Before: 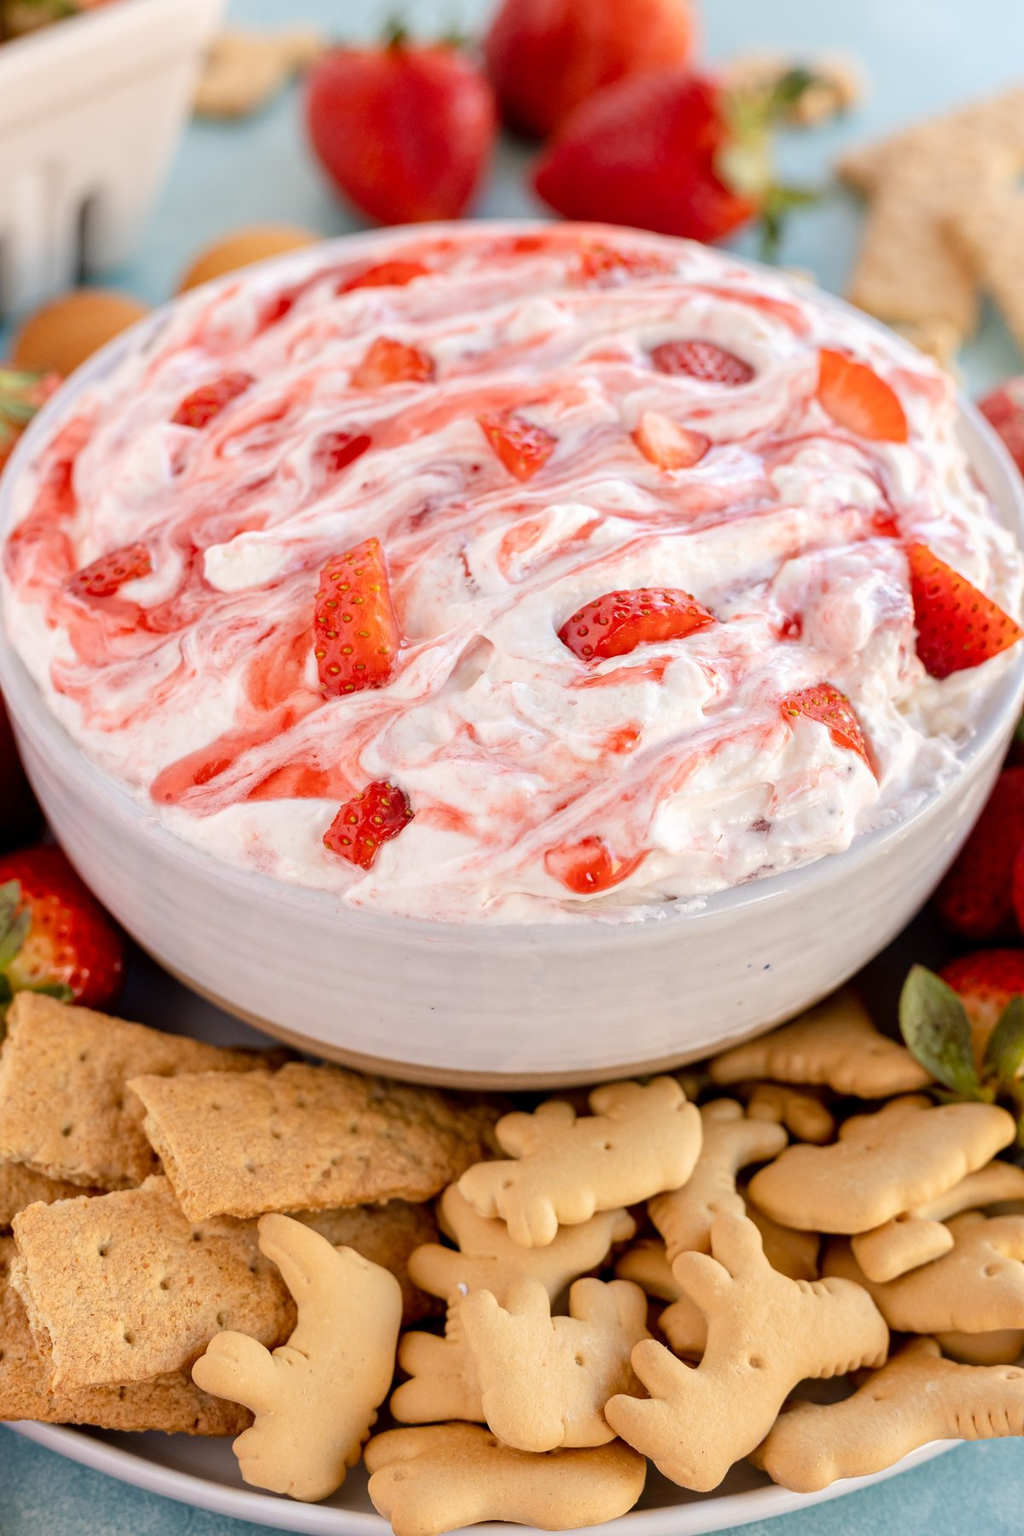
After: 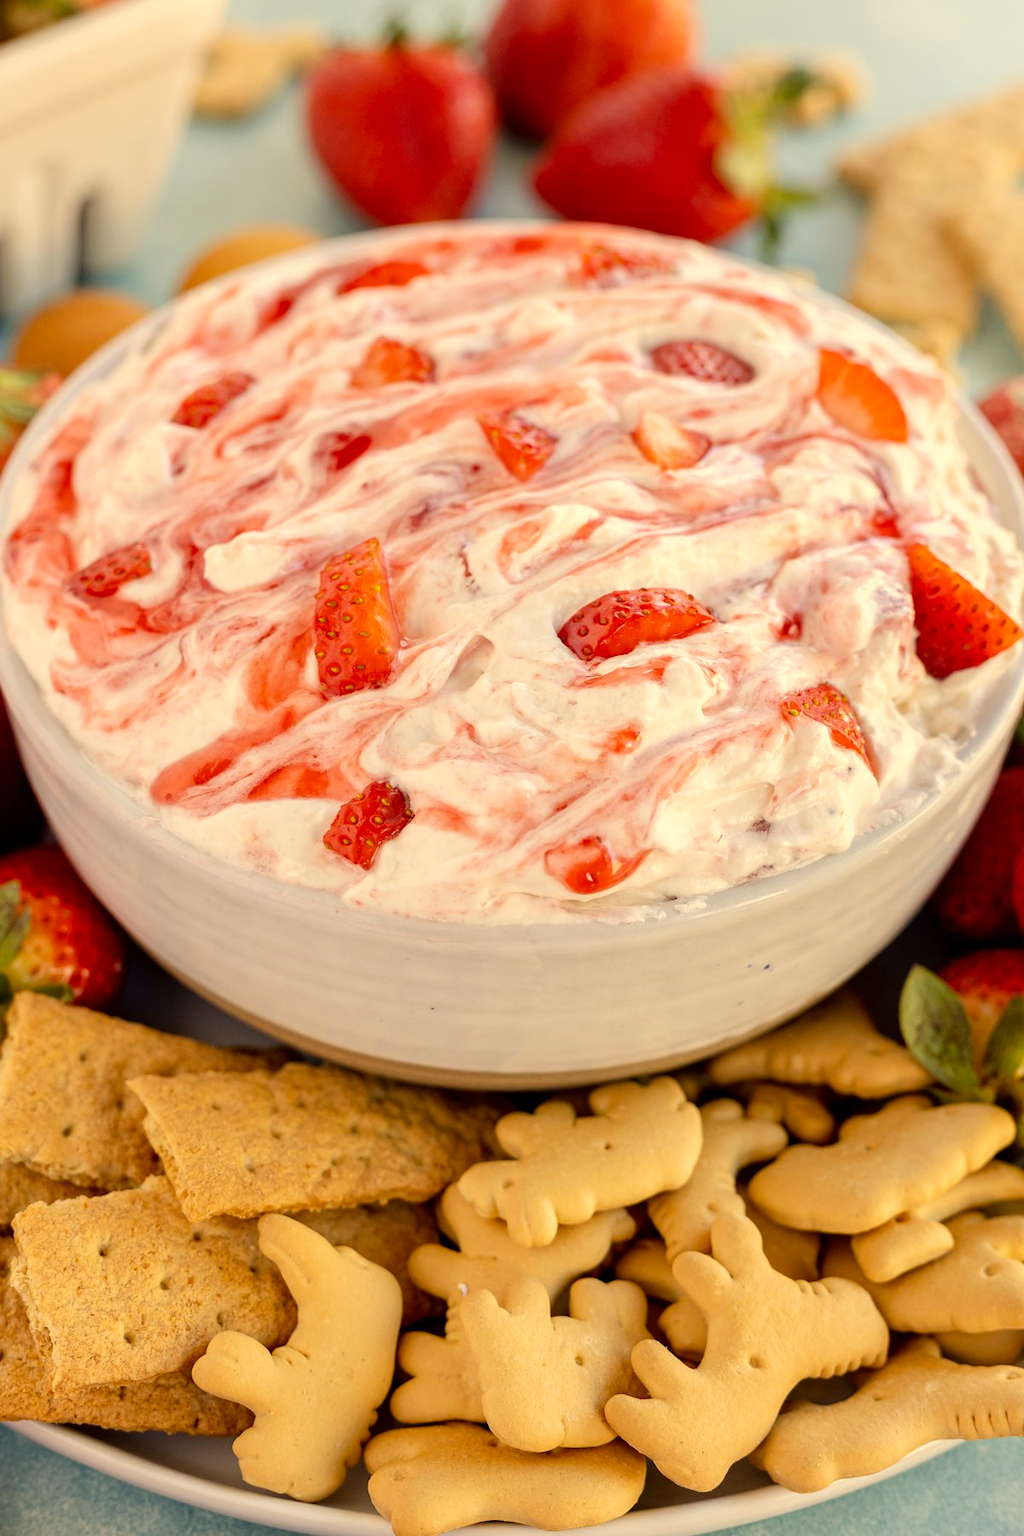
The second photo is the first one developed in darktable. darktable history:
color correction: highlights a* 2.31, highlights b* 22.91
